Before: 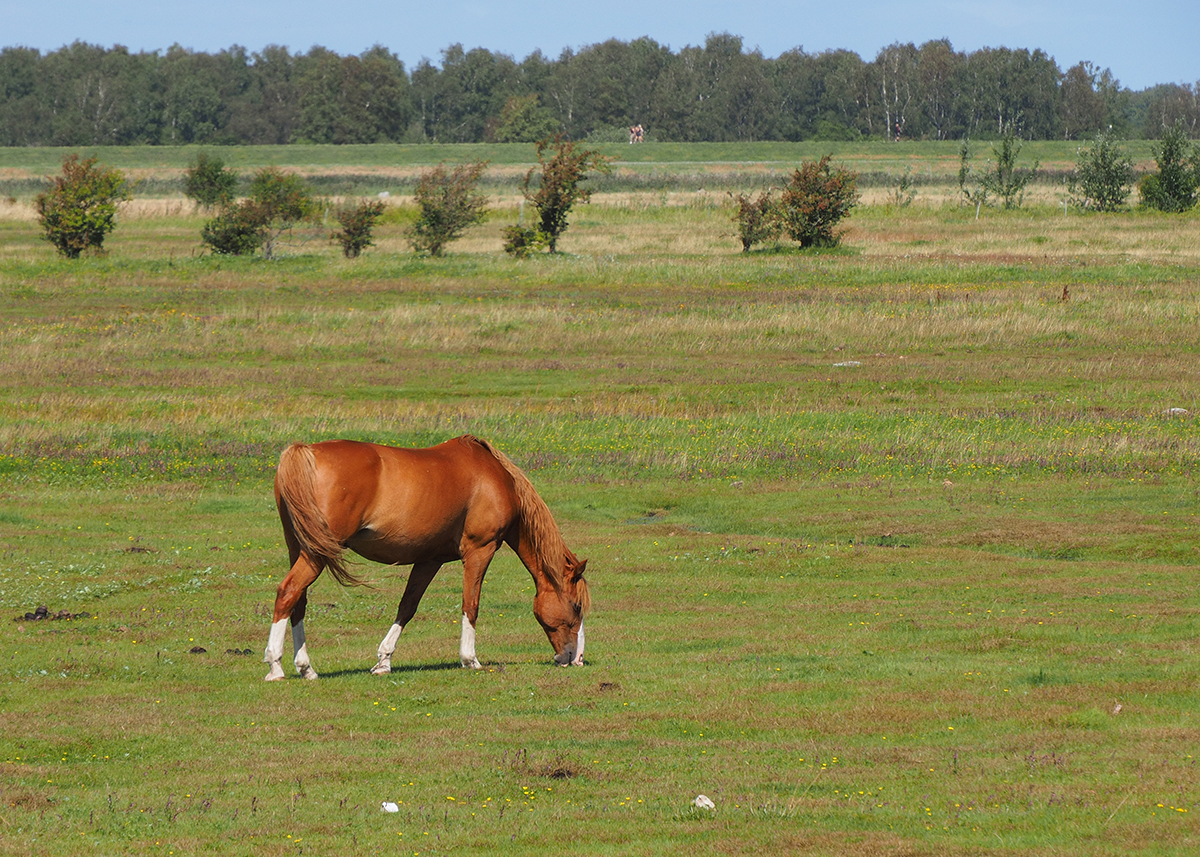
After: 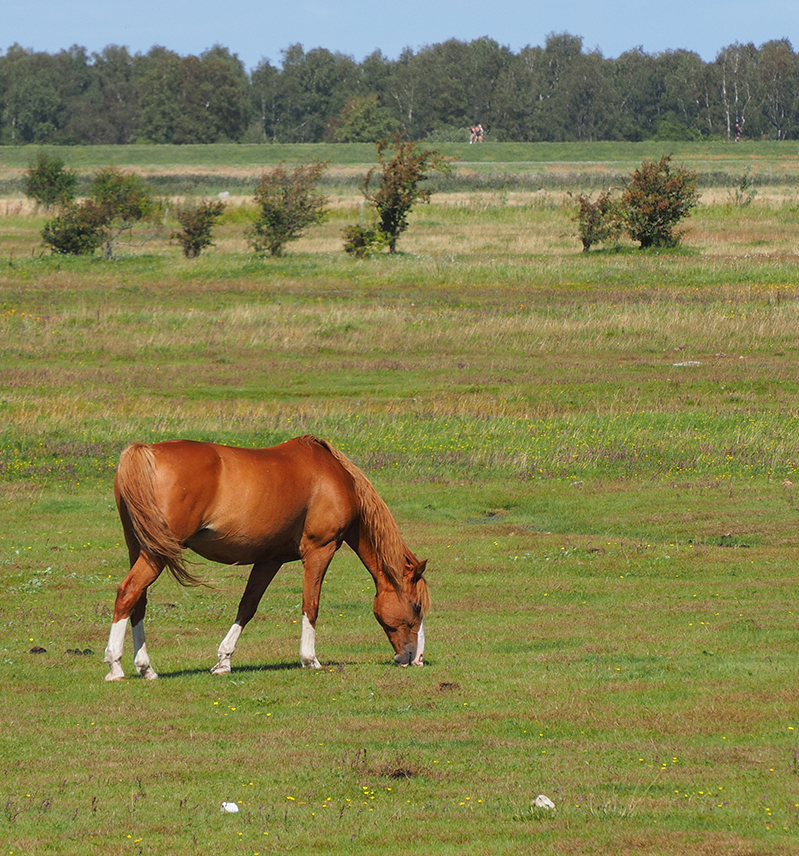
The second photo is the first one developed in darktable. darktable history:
crop and rotate: left 13.394%, right 19.947%
